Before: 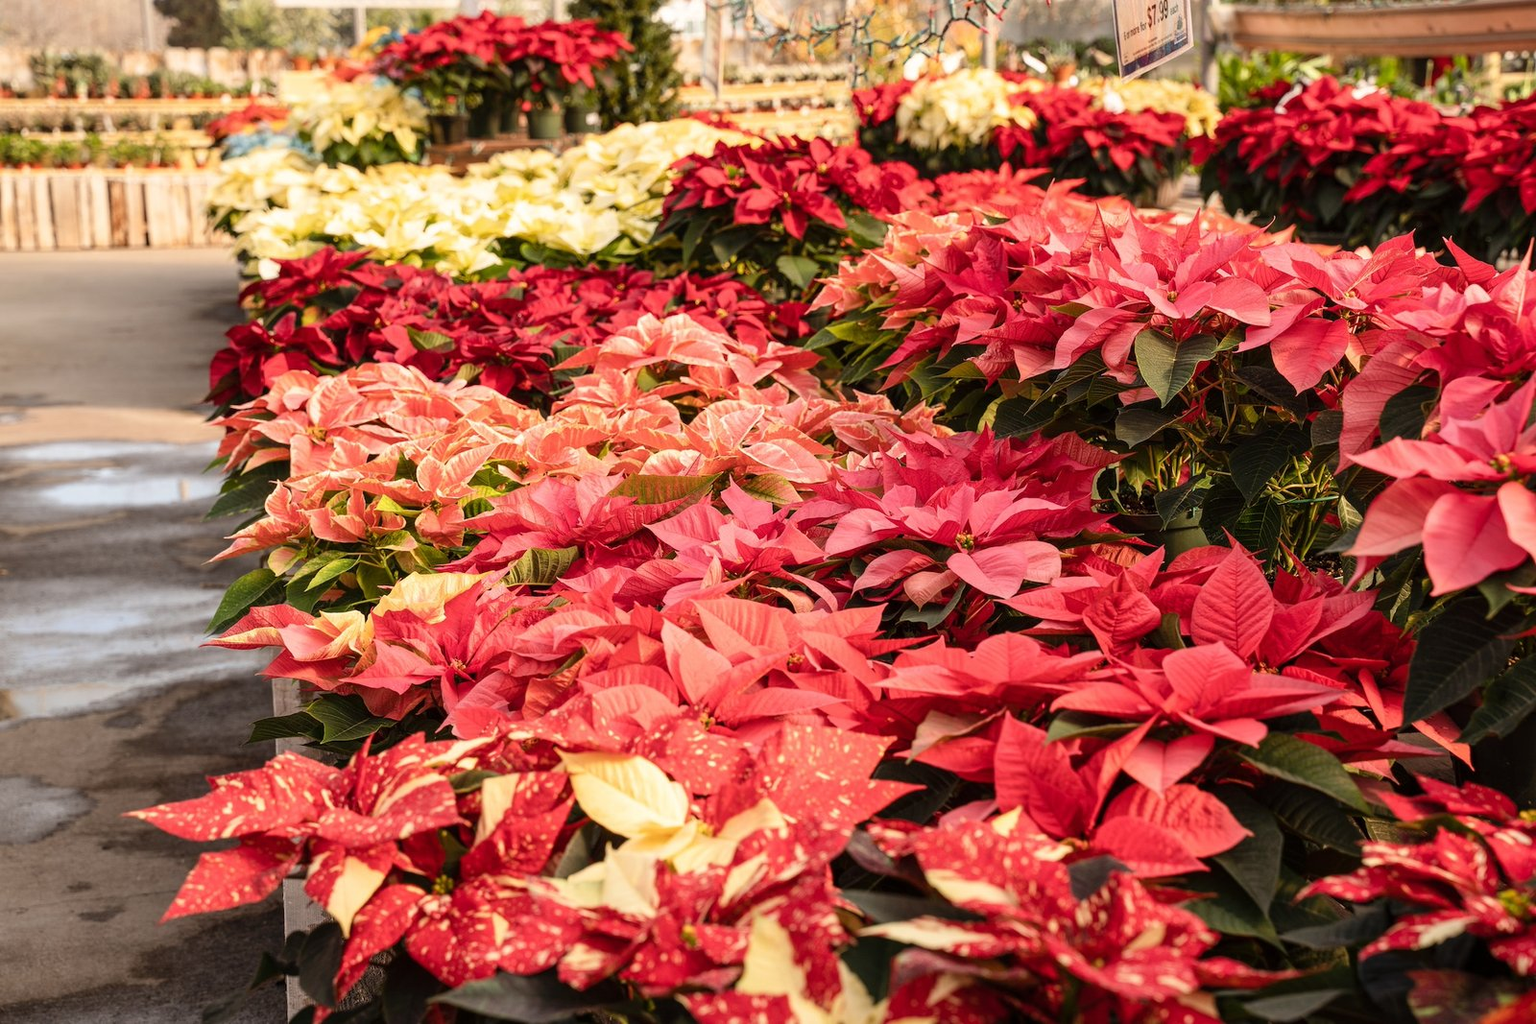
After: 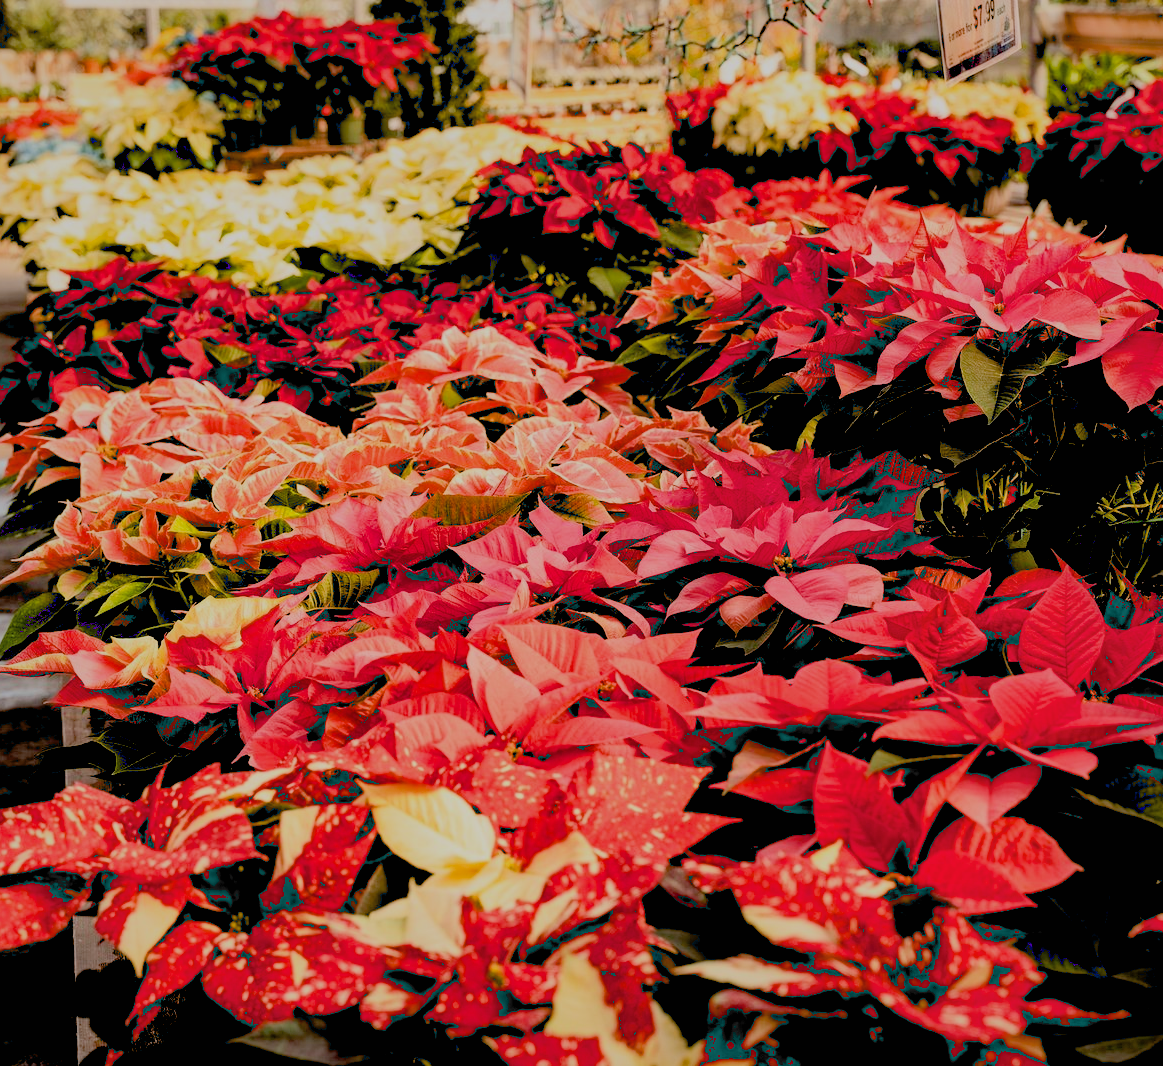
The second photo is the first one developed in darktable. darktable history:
filmic rgb: black relative exposure -7.65 EV, white relative exposure 4.56 EV, threshold 2.94 EV, structure ↔ texture 99.43%, hardness 3.61, enable highlight reconstruction true
shadows and highlights: on, module defaults
exposure: black level correction 0.055, exposure -0.032 EV, compensate highlight preservation false
crop: left 13.886%, right 13.395%
